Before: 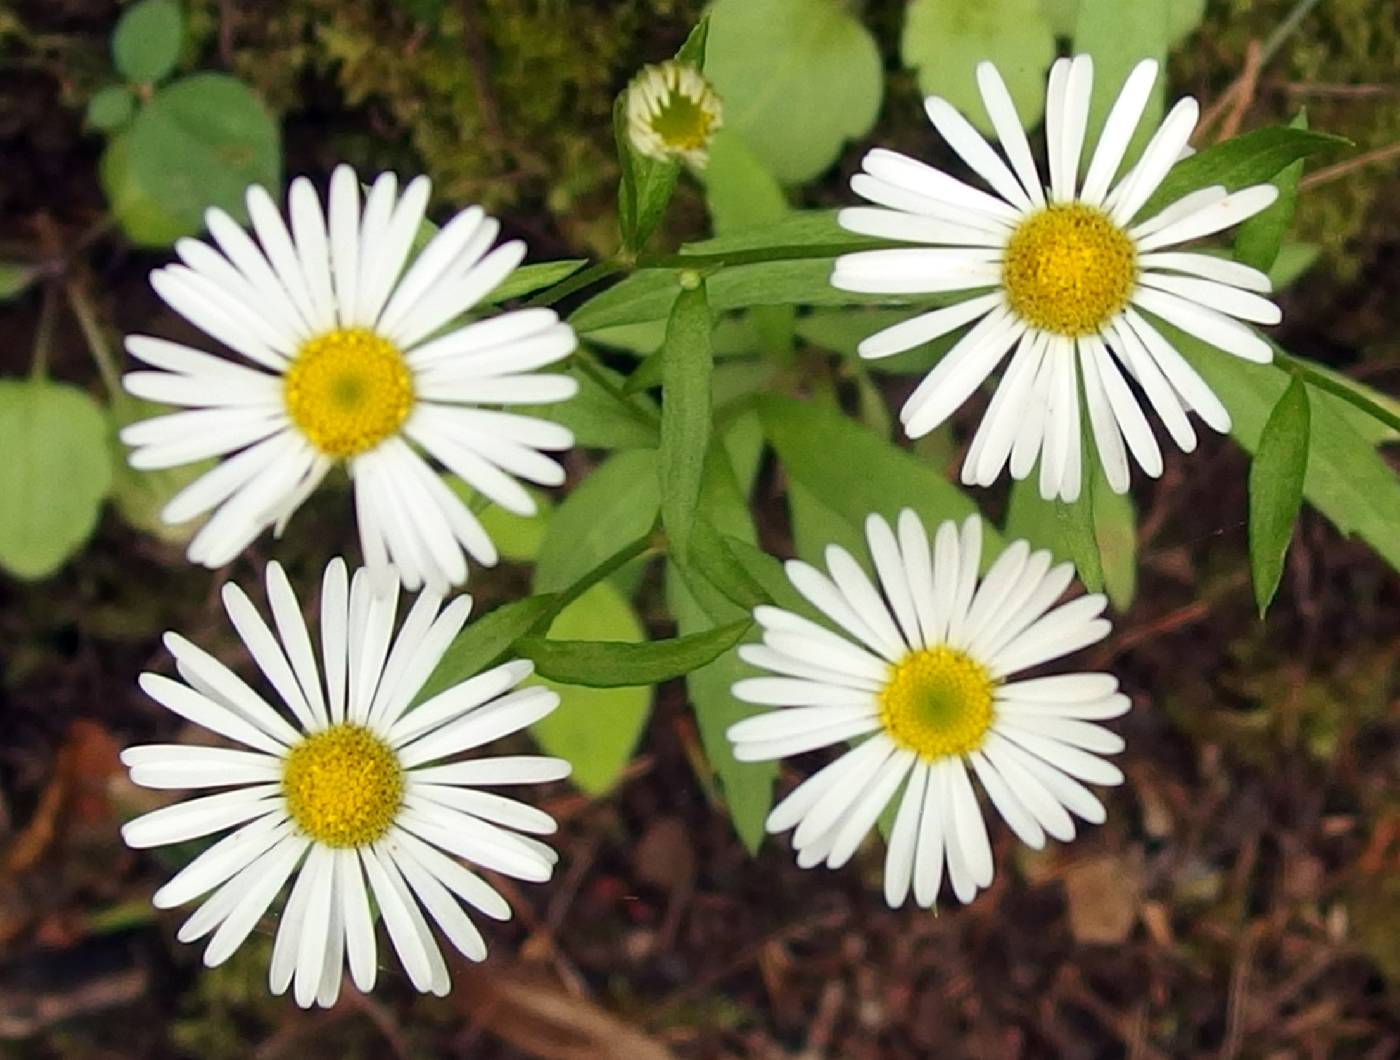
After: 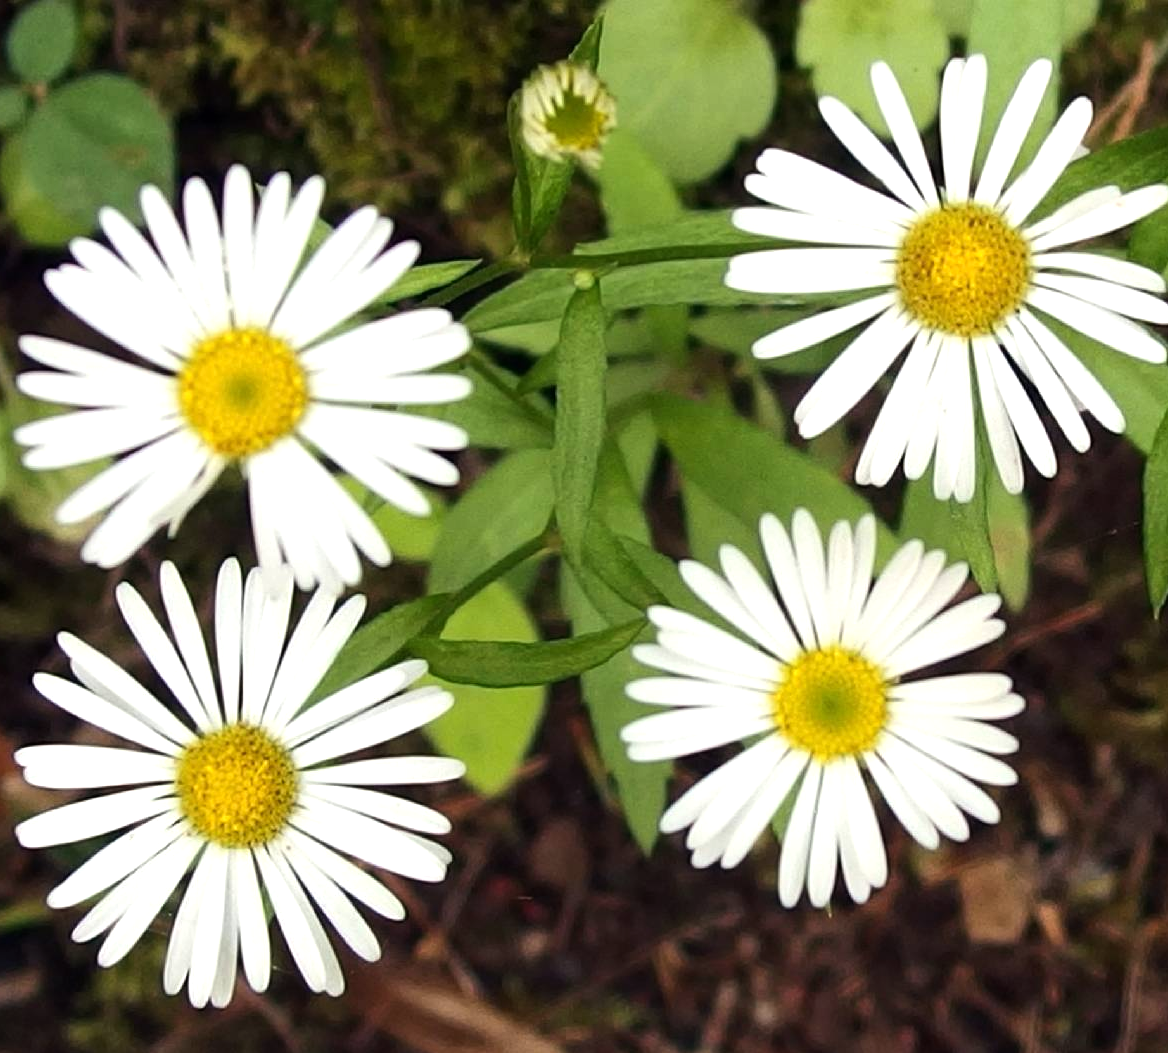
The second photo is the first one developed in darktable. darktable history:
tone equalizer: -8 EV -0.417 EV, -7 EV -0.389 EV, -6 EV -0.333 EV, -5 EV -0.222 EV, -3 EV 0.222 EV, -2 EV 0.333 EV, -1 EV 0.389 EV, +0 EV 0.417 EV, edges refinement/feathering 500, mask exposure compensation -1.57 EV, preserve details no
crop: left 7.598%, right 7.873%
exposure: compensate highlight preservation false
